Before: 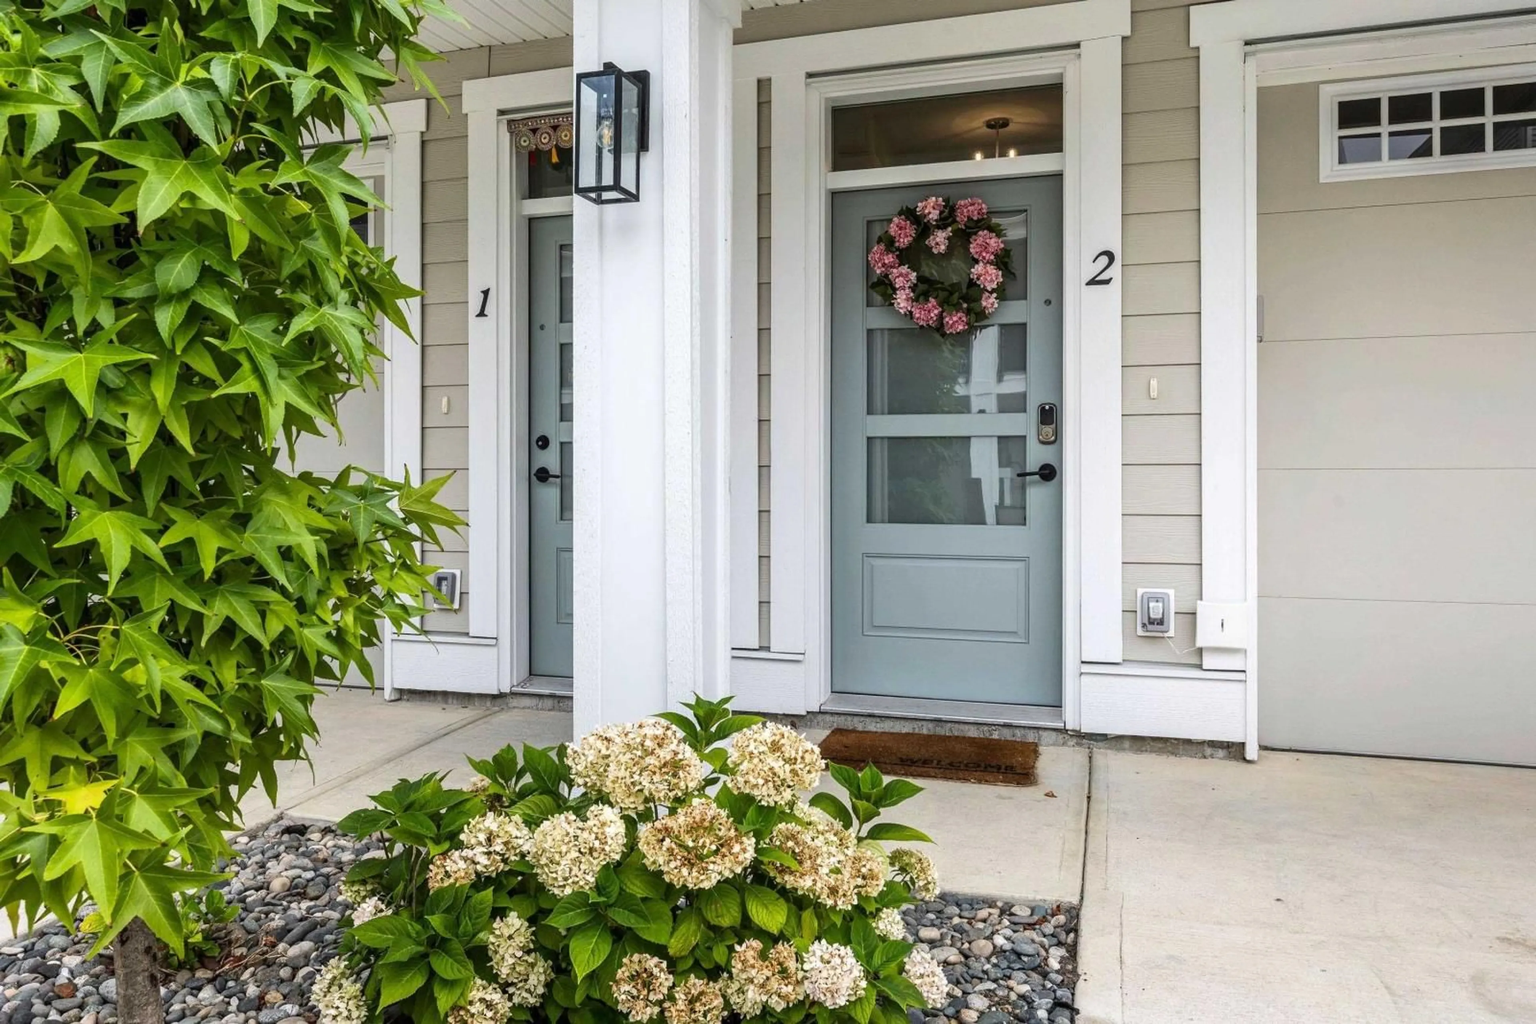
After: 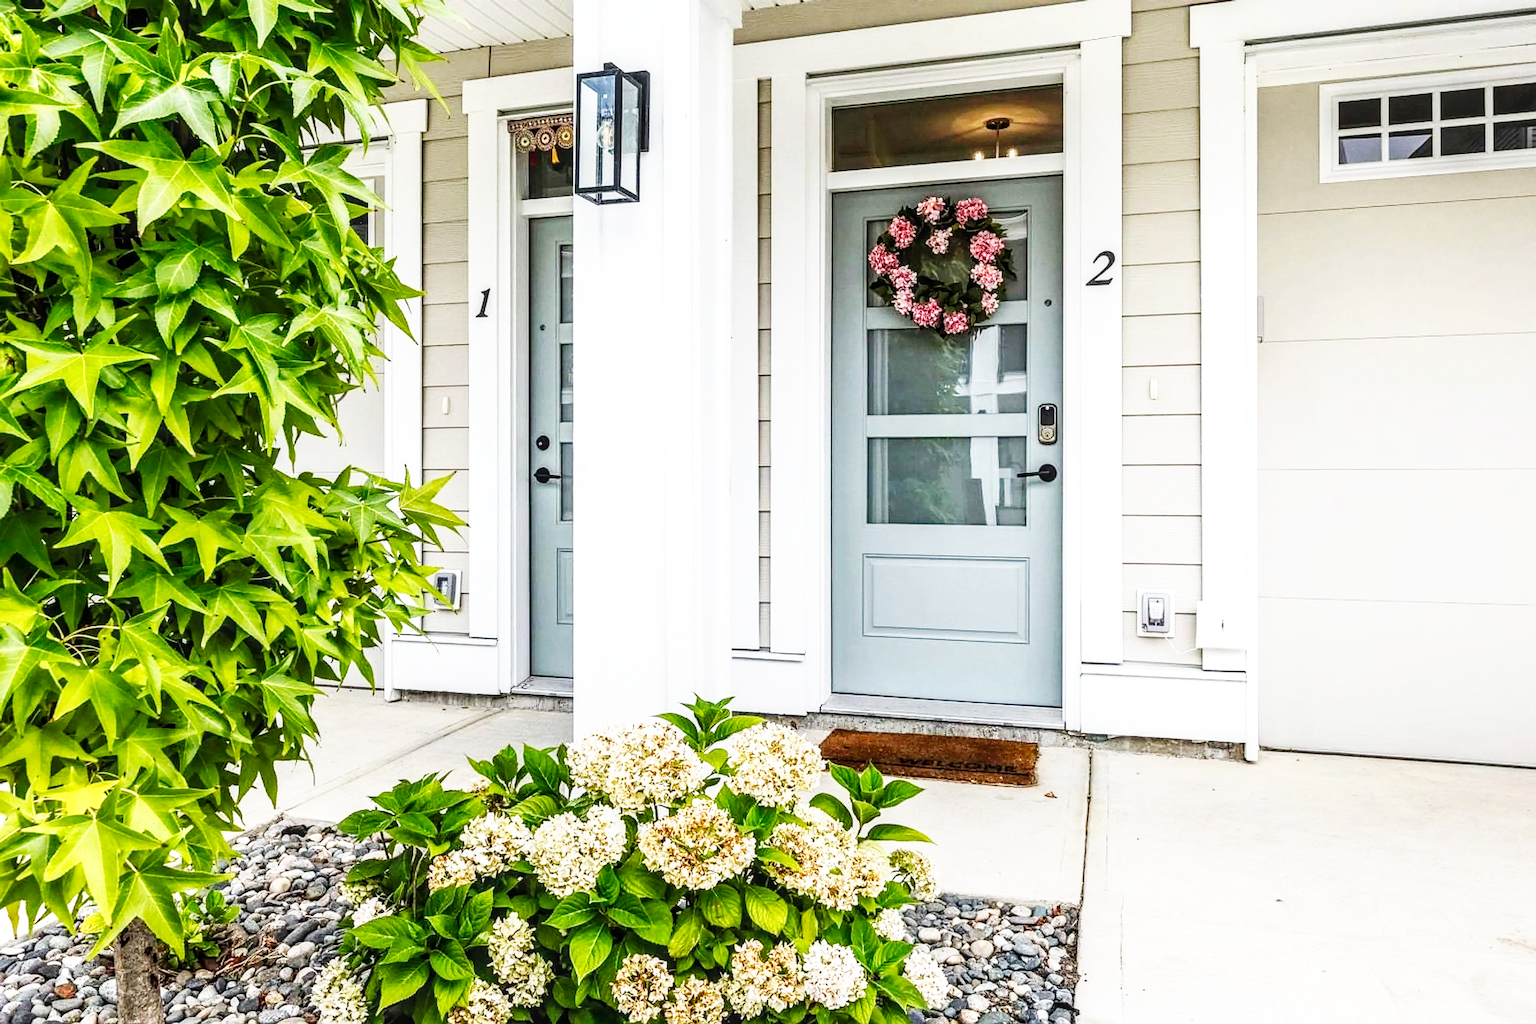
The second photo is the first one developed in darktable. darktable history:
exposure: compensate highlight preservation false
local contrast: on, module defaults
base curve: curves: ch0 [(0, 0) (0.007, 0.004) (0.027, 0.03) (0.046, 0.07) (0.207, 0.54) (0.442, 0.872) (0.673, 0.972) (1, 1)], preserve colors none
sharpen: amount 0.593
